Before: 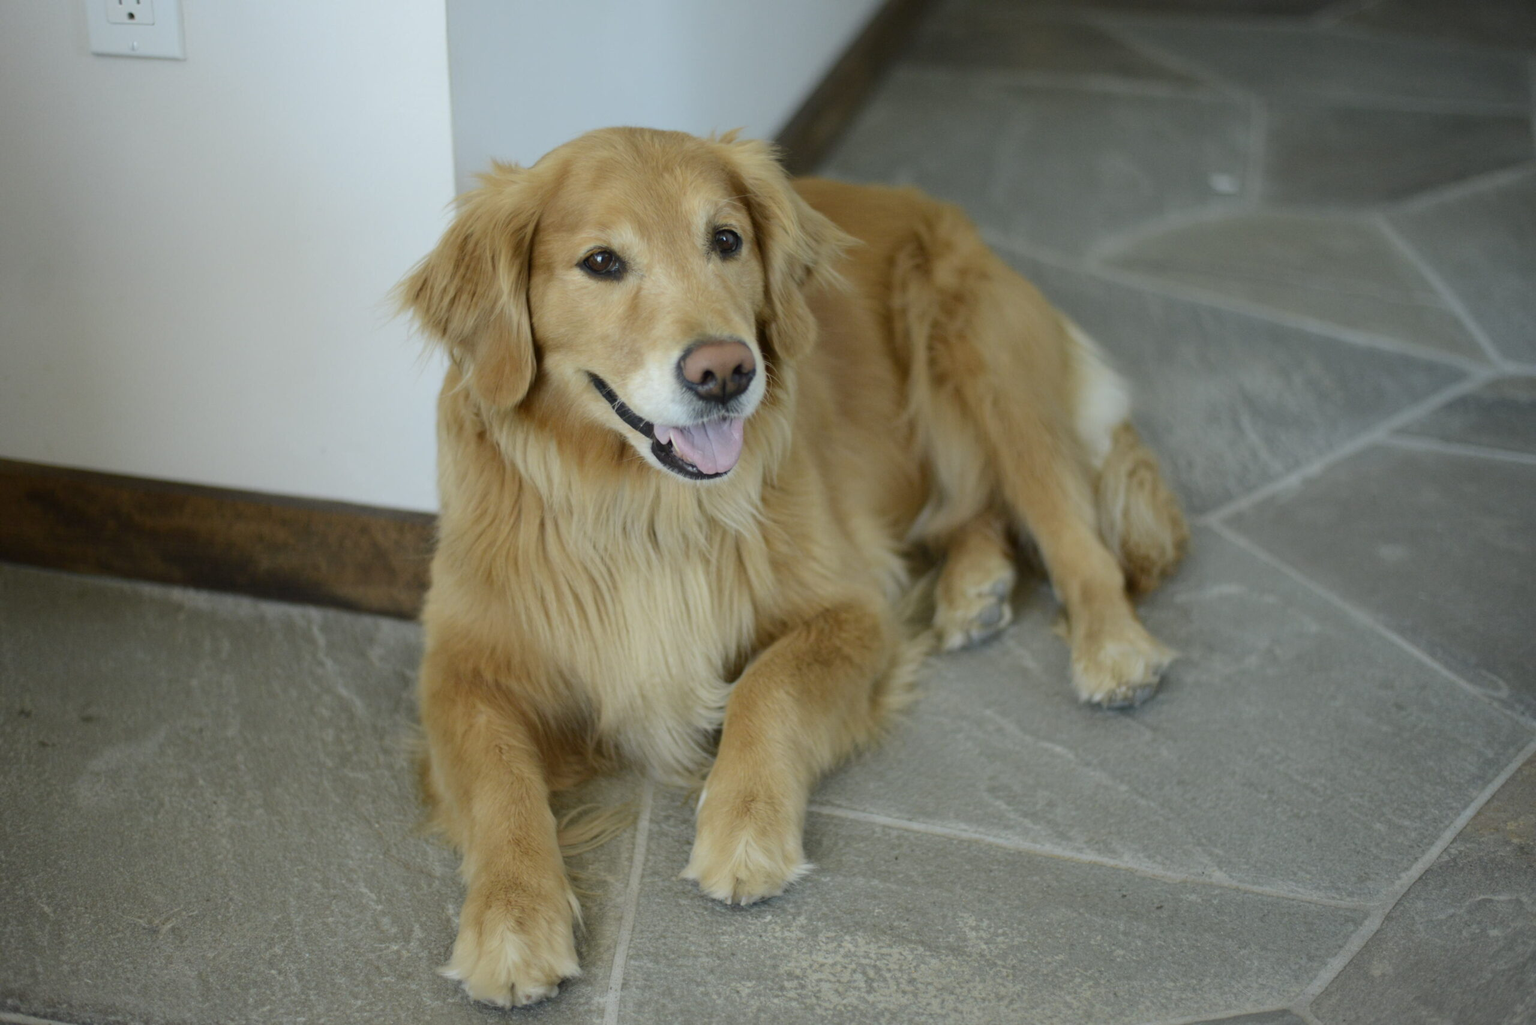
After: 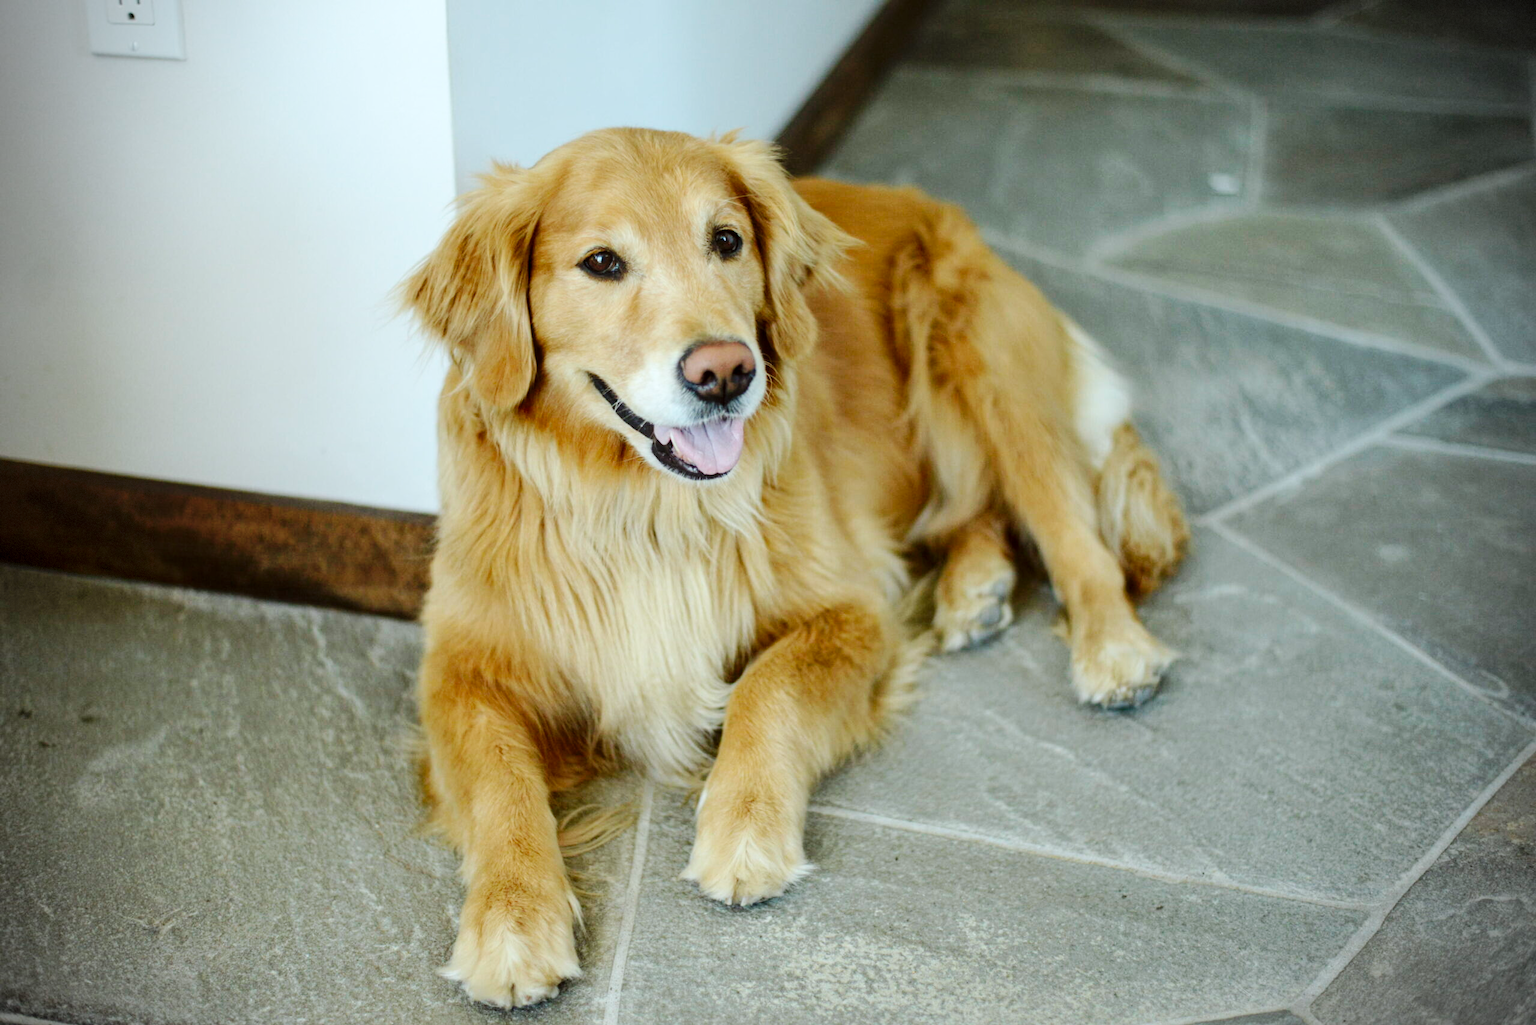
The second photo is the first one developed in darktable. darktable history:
exposure: exposure 0.125 EV, compensate exposure bias true, compensate highlight preservation false
color correction: highlights a* -2.74, highlights b* -2.83, shadows a* 2.11, shadows b* 2.83
vignetting: dithering 8-bit output
base curve: curves: ch0 [(0, 0) (0.036, 0.025) (0.121, 0.166) (0.206, 0.329) (0.605, 0.79) (1, 1)], preserve colors none
local contrast: on, module defaults
